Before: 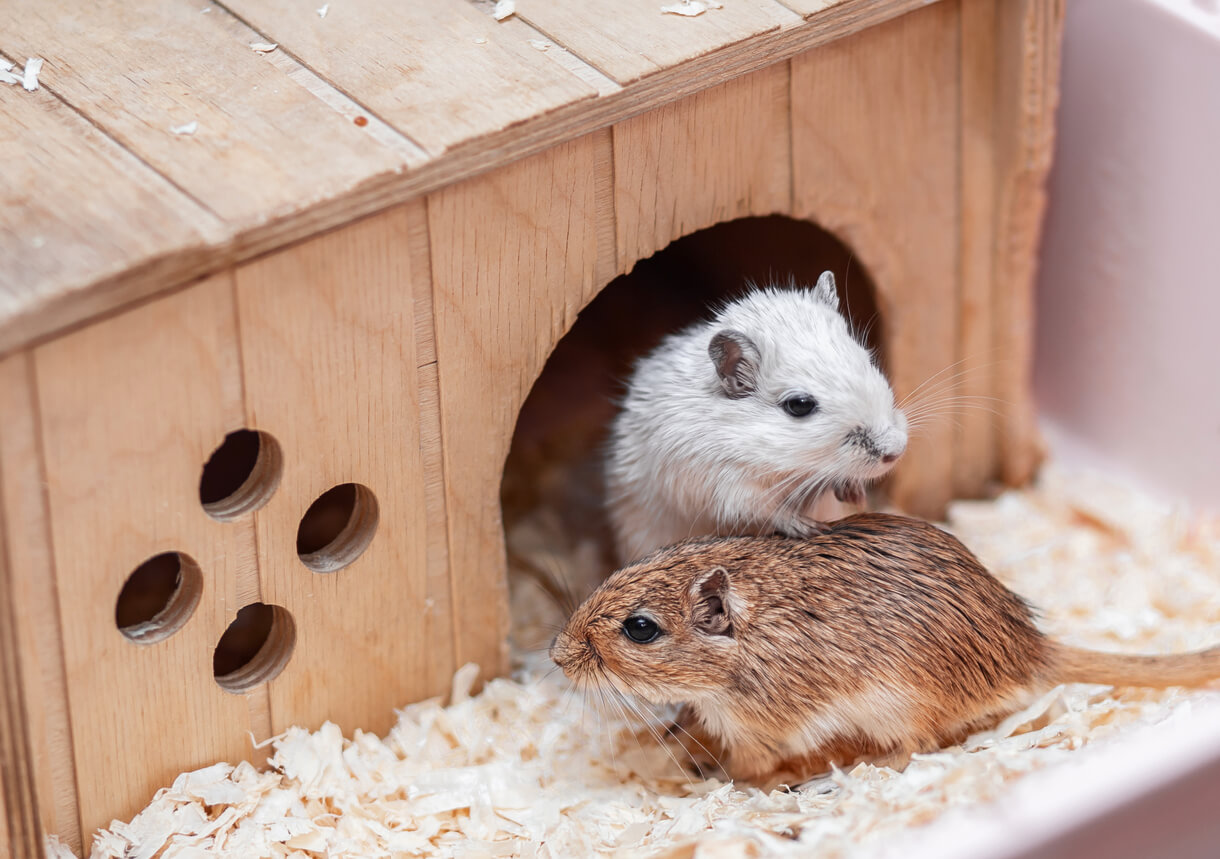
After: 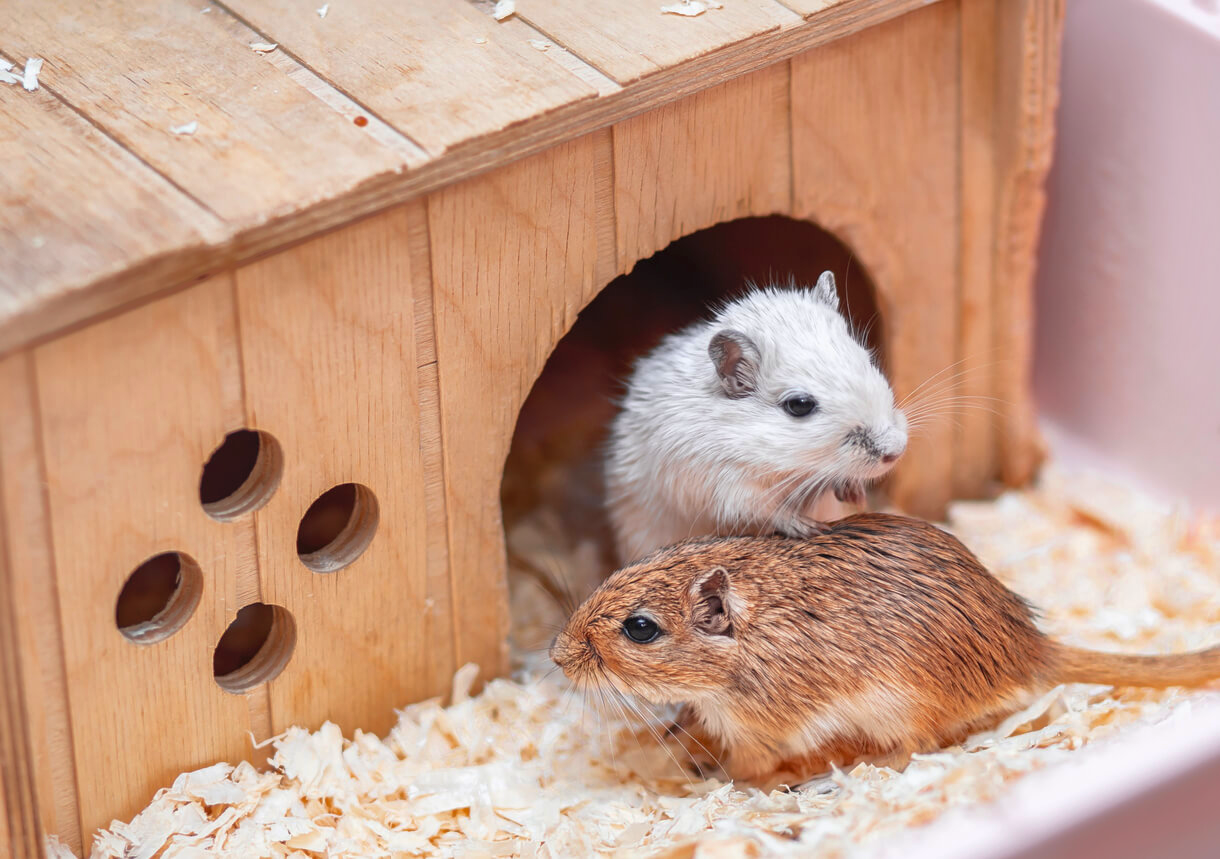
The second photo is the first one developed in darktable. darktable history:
shadows and highlights: shadows 40, highlights -60
levels: levels [0, 0.498, 1]
contrast brightness saturation: contrast 0.2, brightness 0.16, saturation 0.22
